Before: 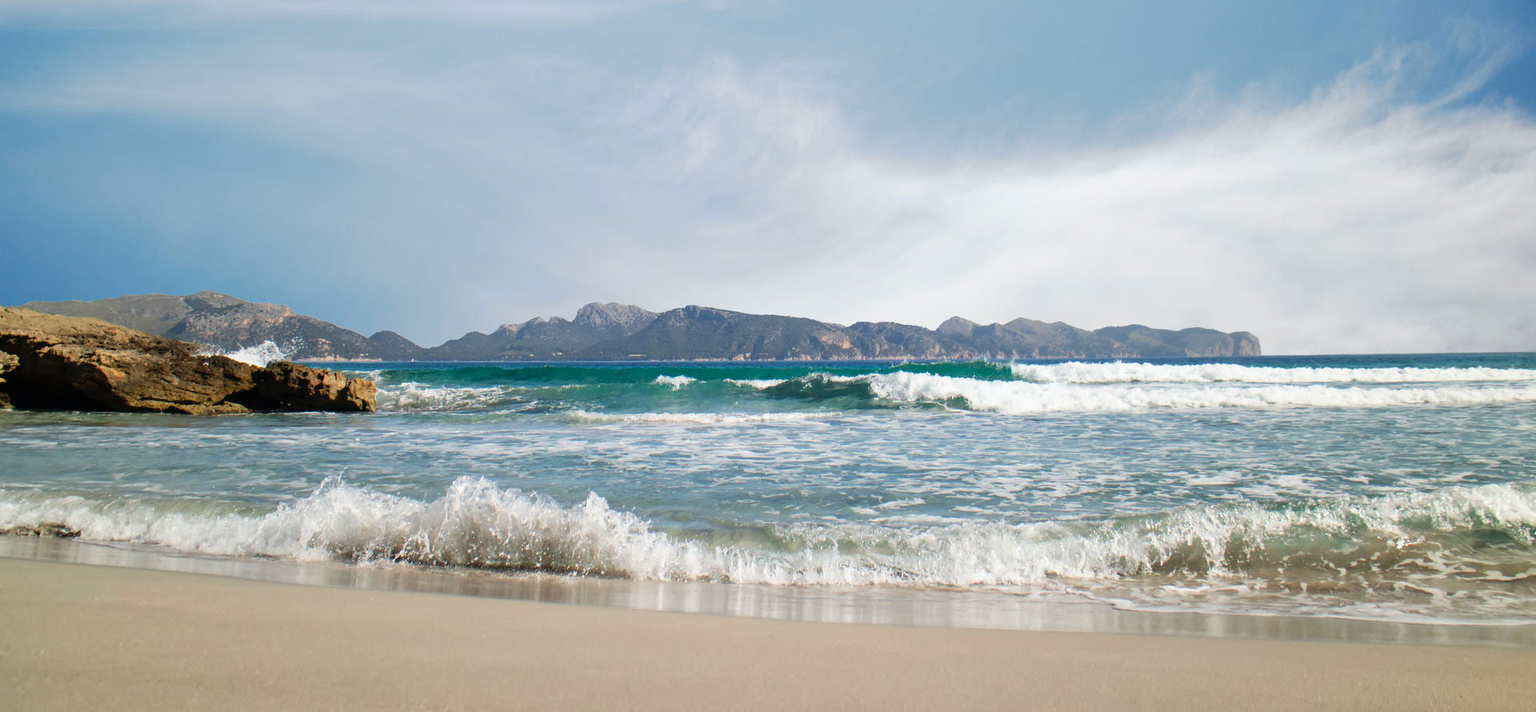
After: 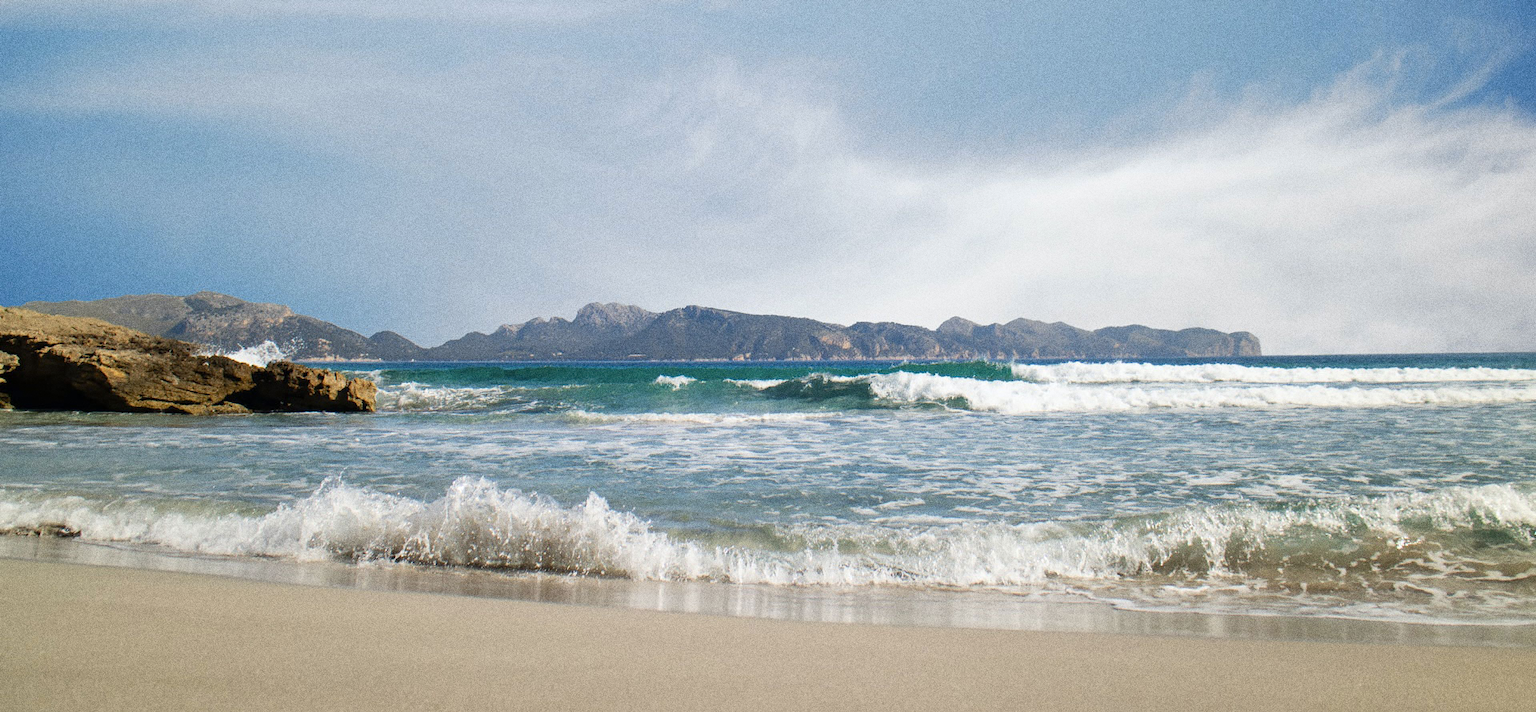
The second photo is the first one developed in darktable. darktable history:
color contrast: green-magenta contrast 0.81
grain: coarseness 0.09 ISO, strength 40%
